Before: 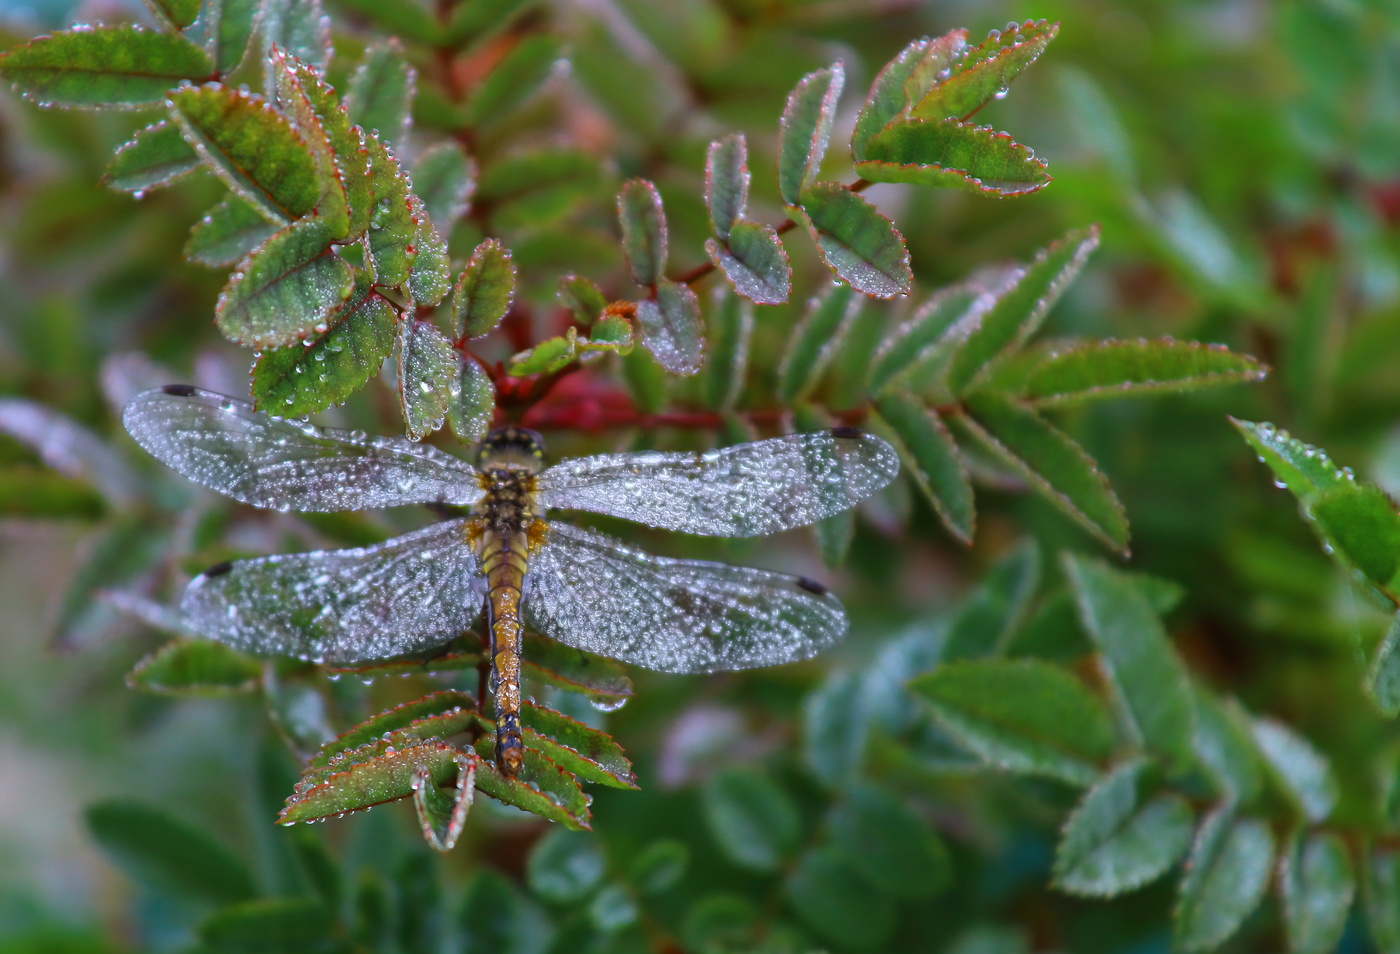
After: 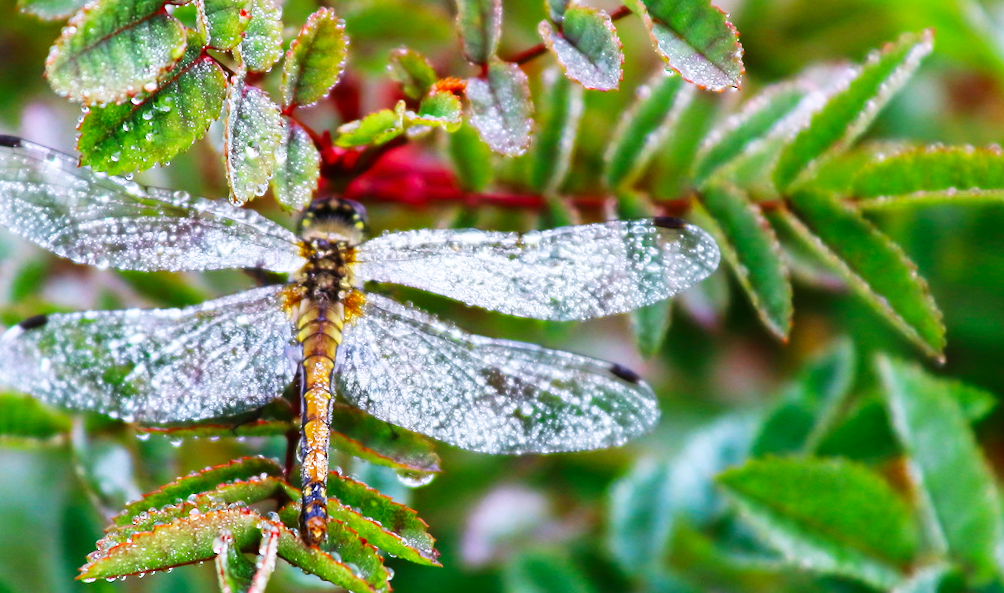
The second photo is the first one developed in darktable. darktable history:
base curve: curves: ch0 [(0, 0) (0.007, 0.004) (0.027, 0.03) (0.046, 0.07) (0.207, 0.54) (0.442, 0.872) (0.673, 0.972) (1, 1)], preserve colors none
crop and rotate: angle -3.37°, left 9.79%, top 20.73%, right 12.42%, bottom 11.82%
